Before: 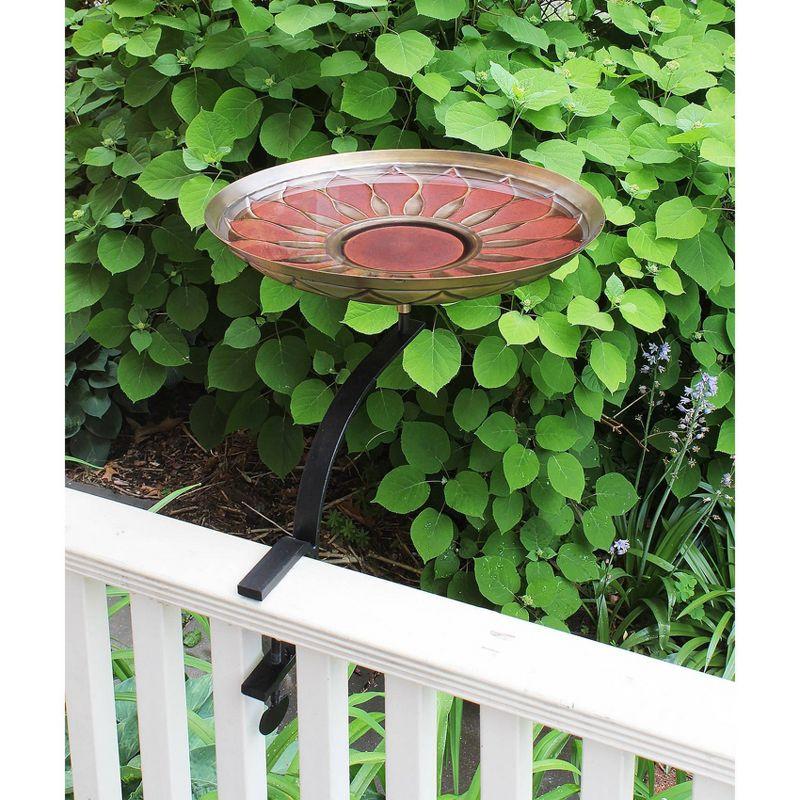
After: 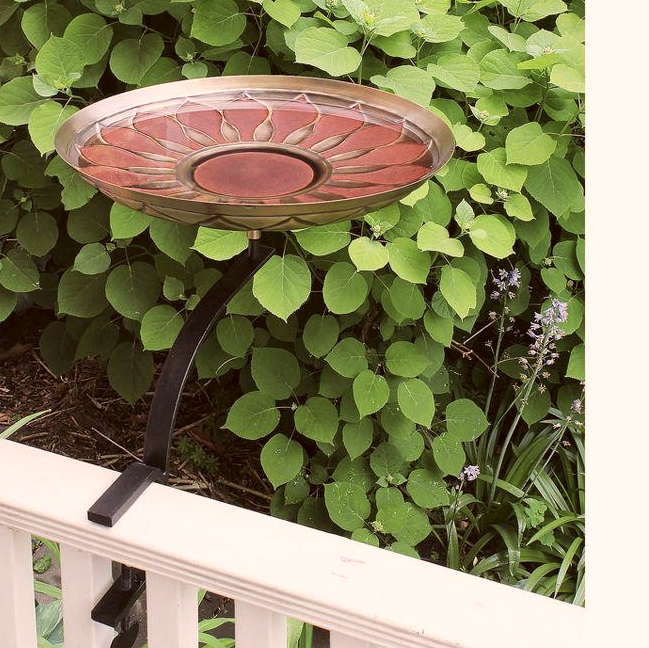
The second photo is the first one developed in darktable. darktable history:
crop: left 18.873%, top 9.333%, right 0%, bottom 9.565%
shadows and highlights: shadows 52.19, highlights -28.38, soften with gaussian
color correction: highlights a* 10.22, highlights b* 9.66, shadows a* 7.82, shadows b* 8.39, saturation 0.769
